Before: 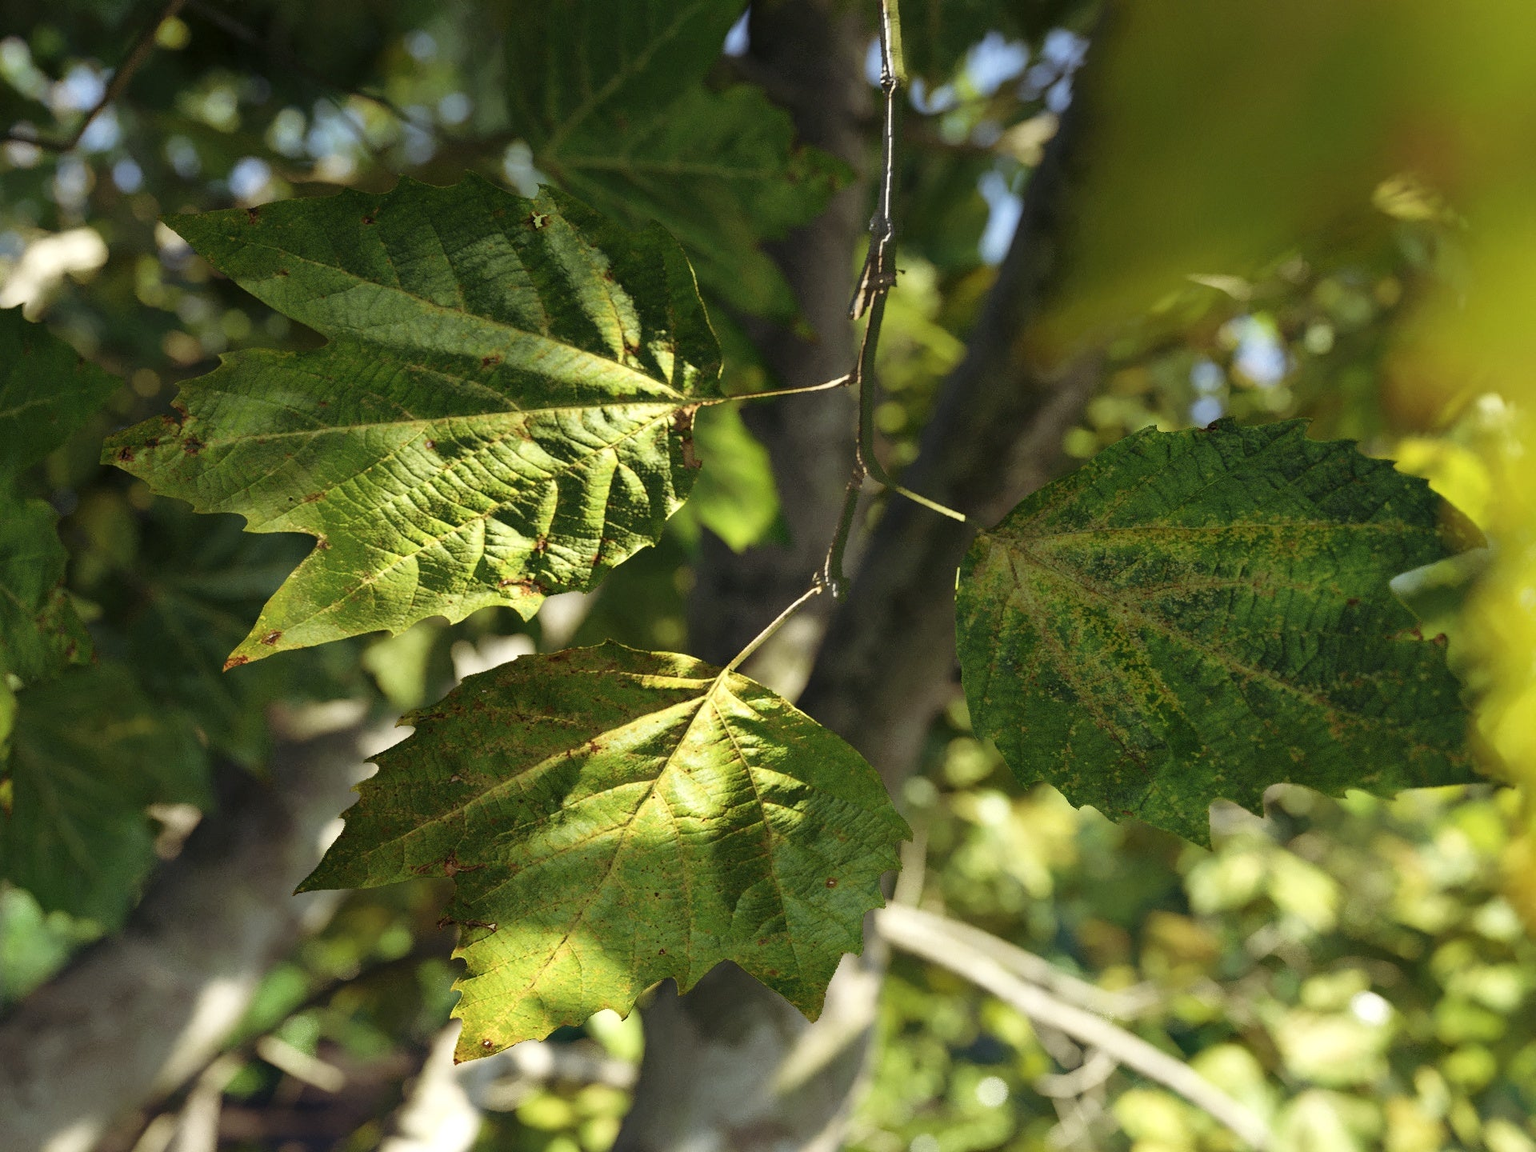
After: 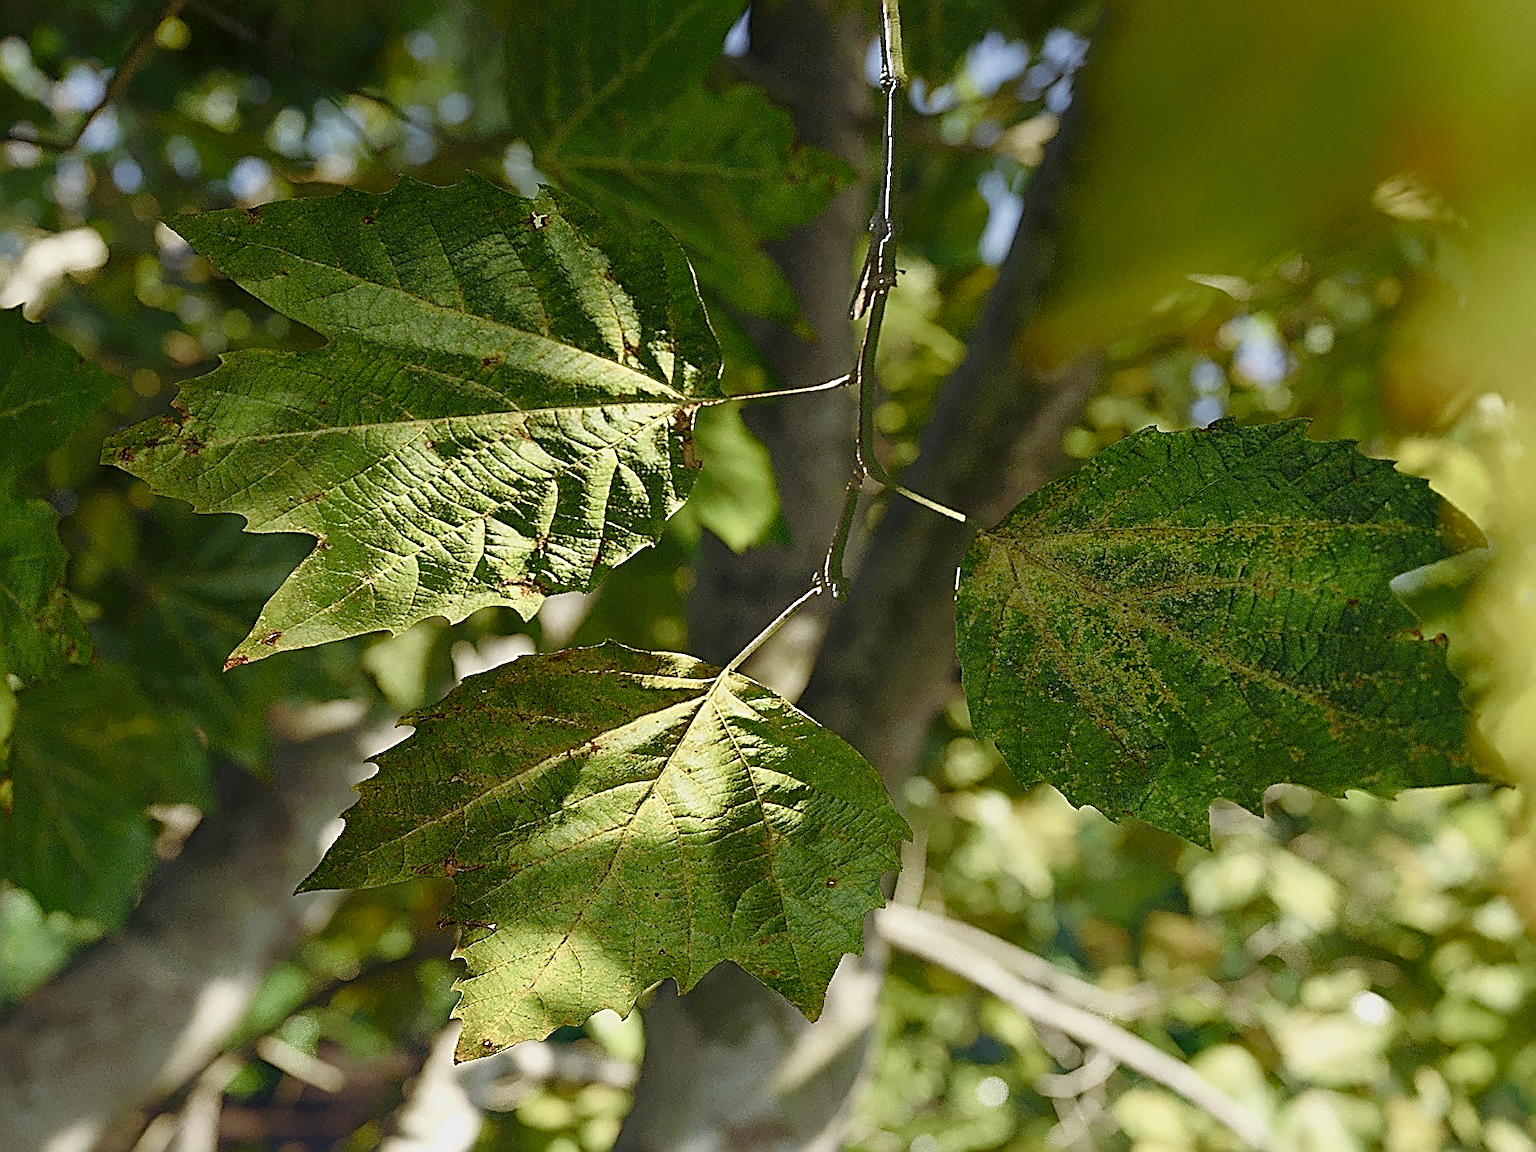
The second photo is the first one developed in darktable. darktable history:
sharpen: amount 2
color balance rgb: shadows lift › chroma 1%, shadows lift › hue 113°, highlights gain › chroma 0.2%, highlights gain › hue 333°, perceptual saturation grading › global saturation 20%, perceptual saturation grading › highlights -50%, perceptual saturation grading › shadows 25%, contrast -10%
